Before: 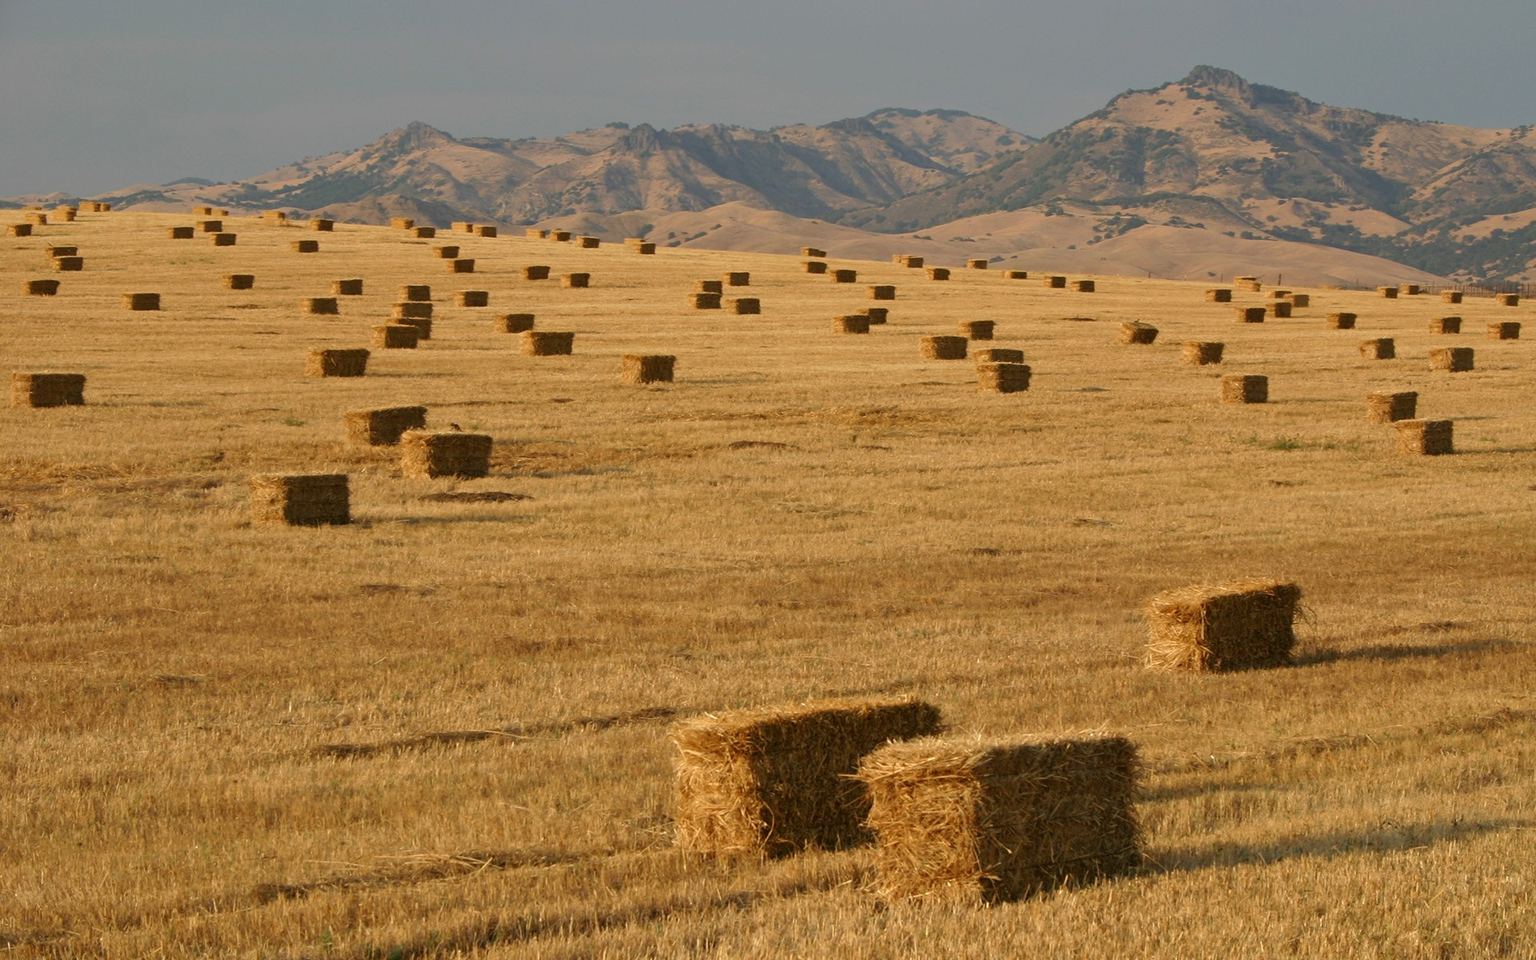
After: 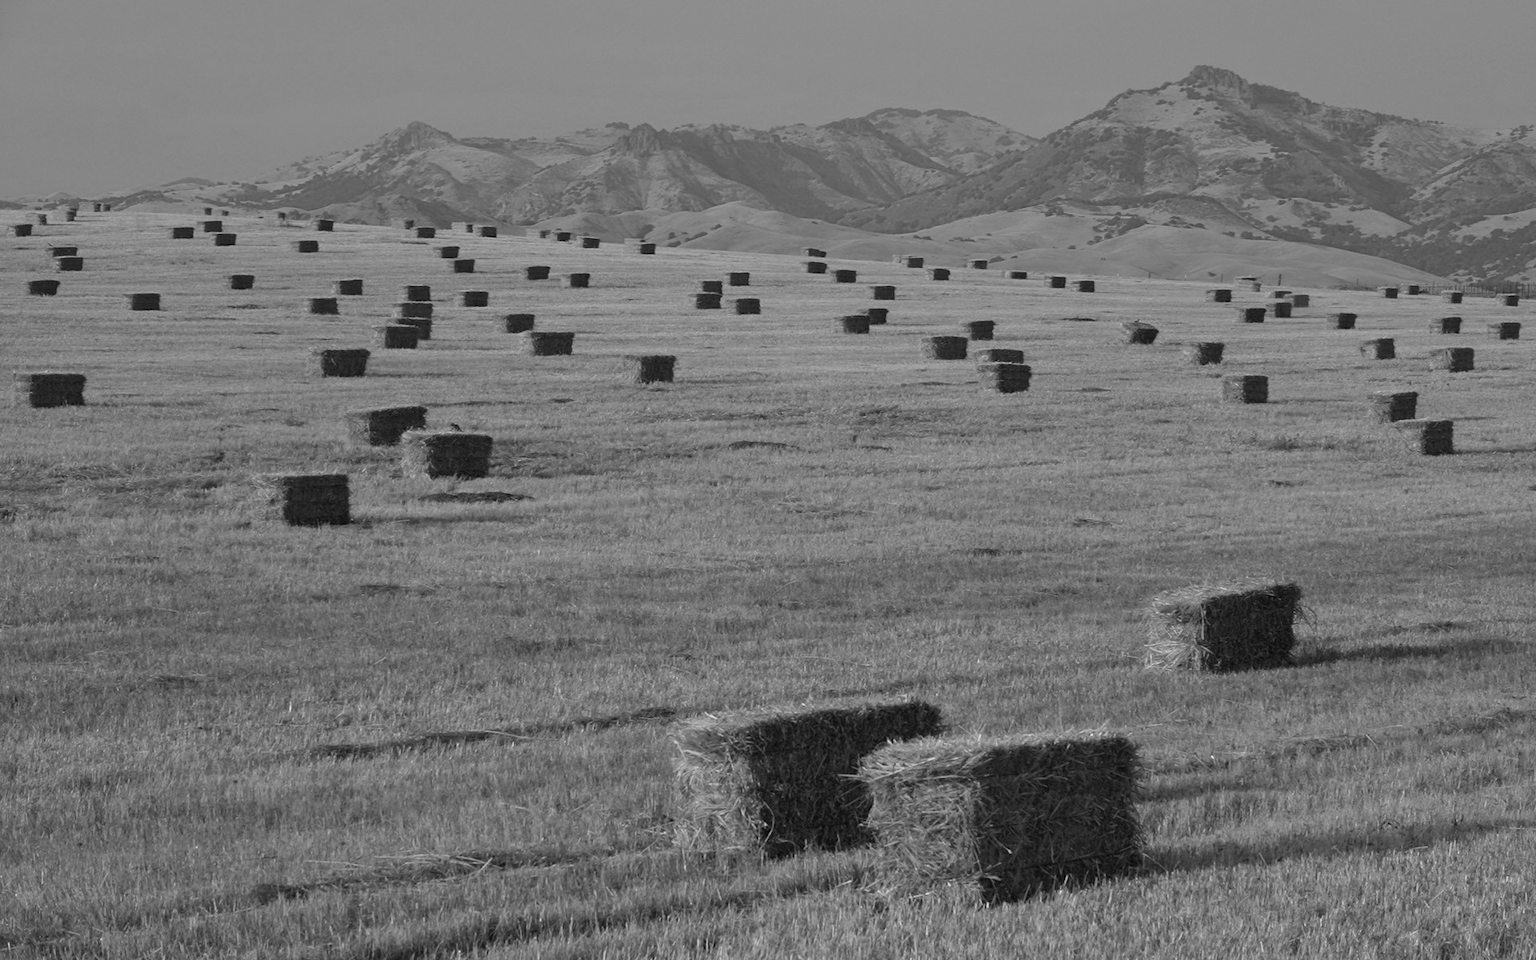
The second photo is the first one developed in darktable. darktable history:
color calibration: output gray [0.25, 0.35, 0.4, 0], illuminant as shot in camera, x 0.365, y 0.378, temperature 4426.45 K
